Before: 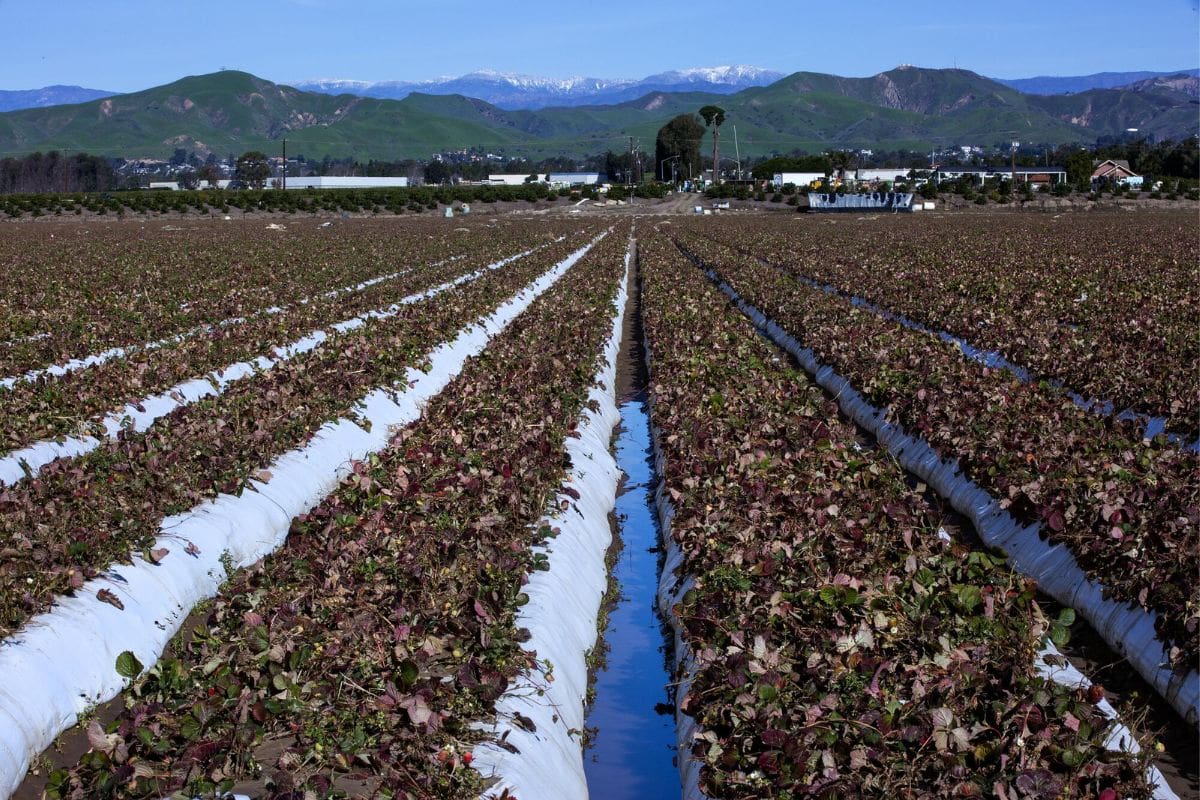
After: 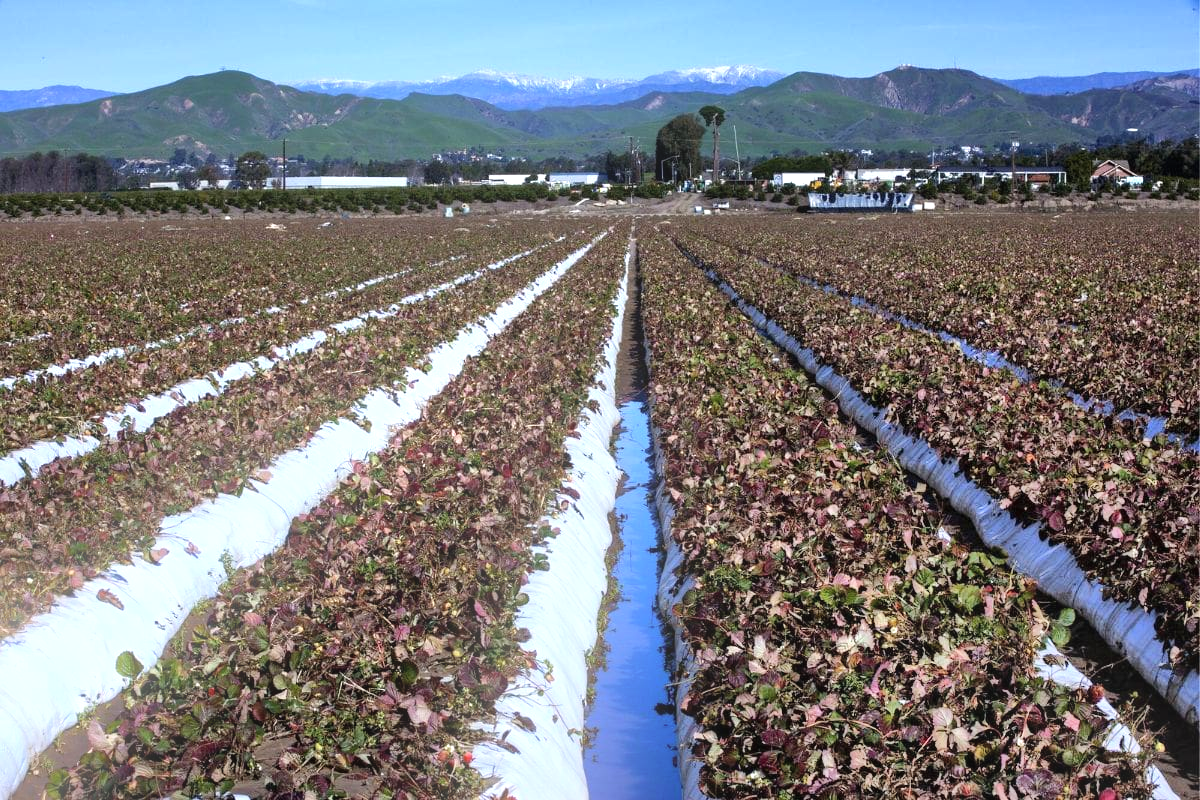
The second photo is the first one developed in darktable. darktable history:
bloom: size 16%, threshold 98%, strength 20%
exposure: exposure 0.6 EV, compensate highlight preservation false
shadows and highlights: shadows 75, highlights -60.85, soften with gaussian
